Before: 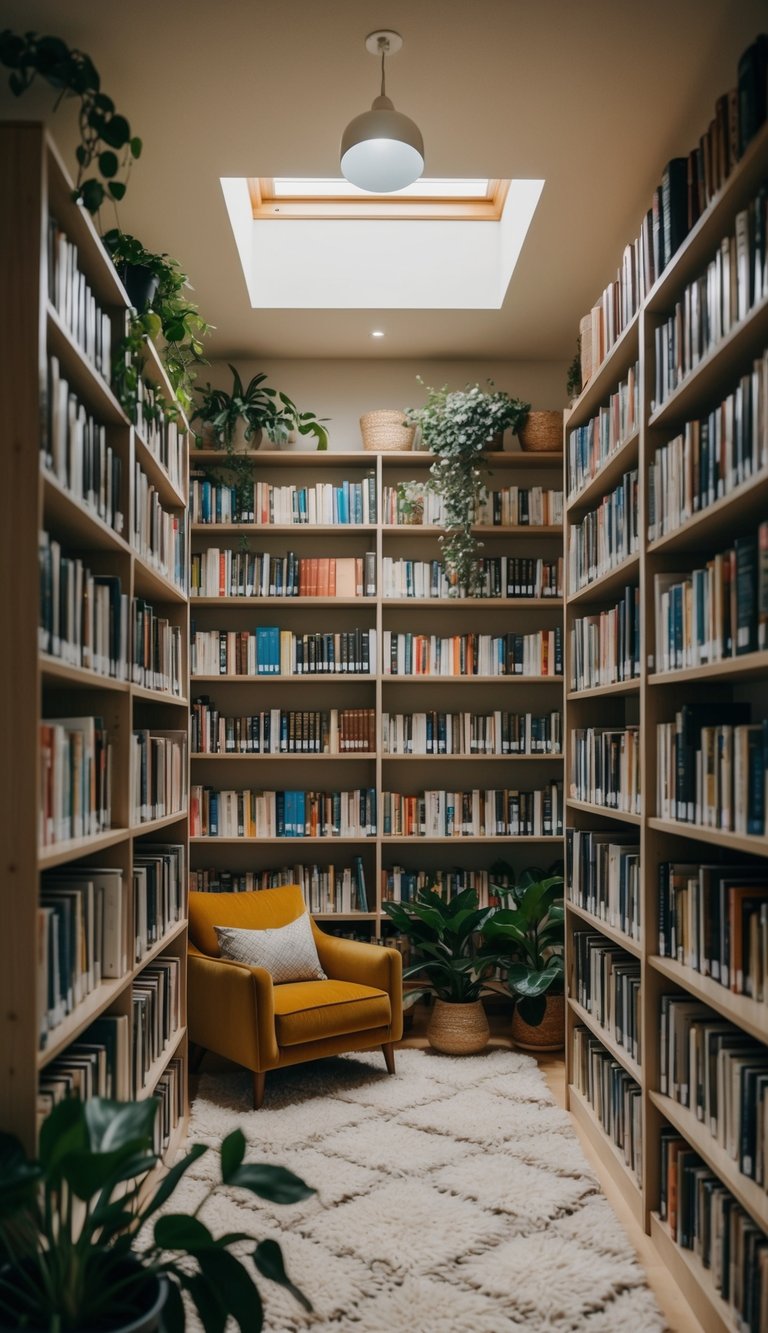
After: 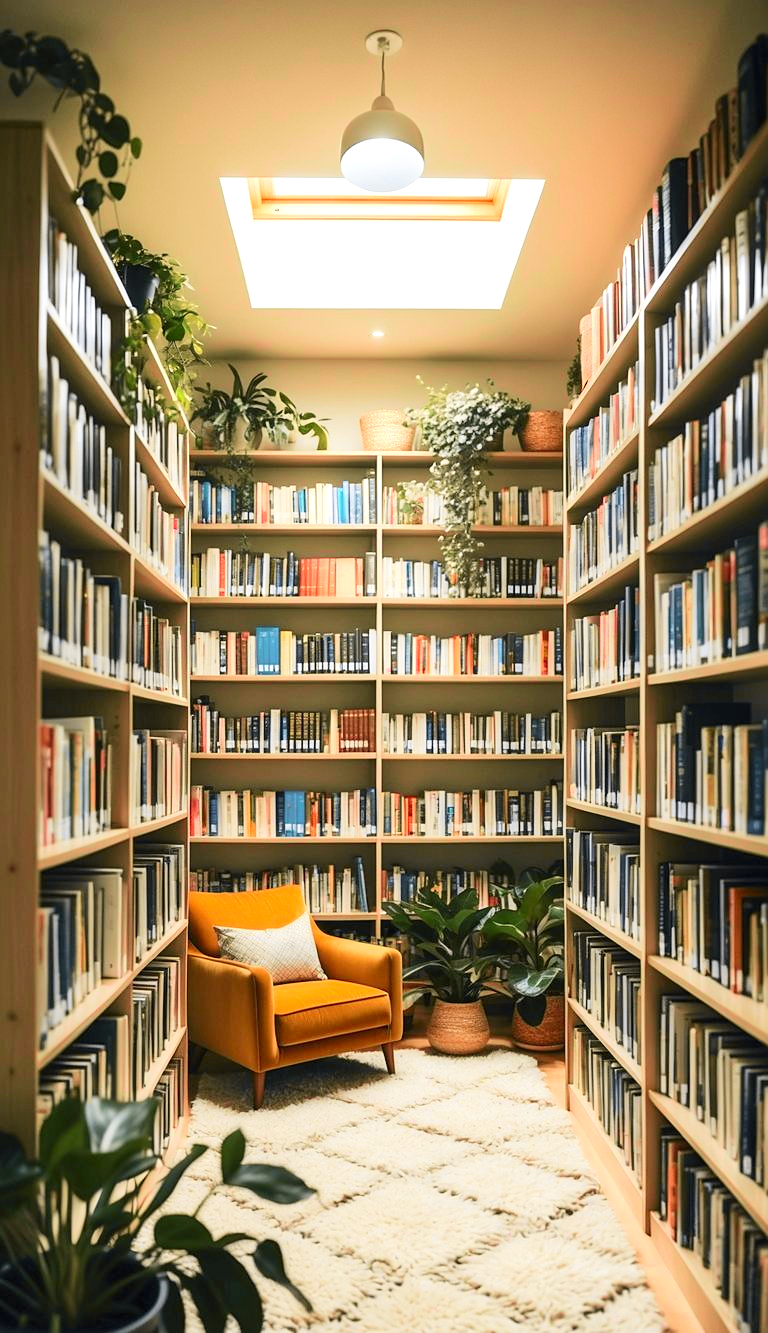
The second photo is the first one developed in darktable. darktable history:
velvia: on, module defaults
tone curve: curves: ch0 [(0, 0.017) (0.239, 0.277) (0.508, 0.593) (0.826, 0.855) (1, 0.945)]; ch1 [(0, 0) (0.401, 0.42) (0.442, 0.47) (0.492, 0.498) (0.511, 0.504) (0.555, 0.586) (0.681, 0.739) (1, 1)]; ch2 [(0, 0) (0.411, 0.433) (0.5, 0.504) (0.545, 0.574) (1, 1)], color space Lab, independent channels, preserve colors none
exposure: black level correction 0.001, exposure 1.129 EV, compensate exposure bias true, compensate highlight preservation false
sharpen: radius 1.458, amount 0.398, threshold 1.271
